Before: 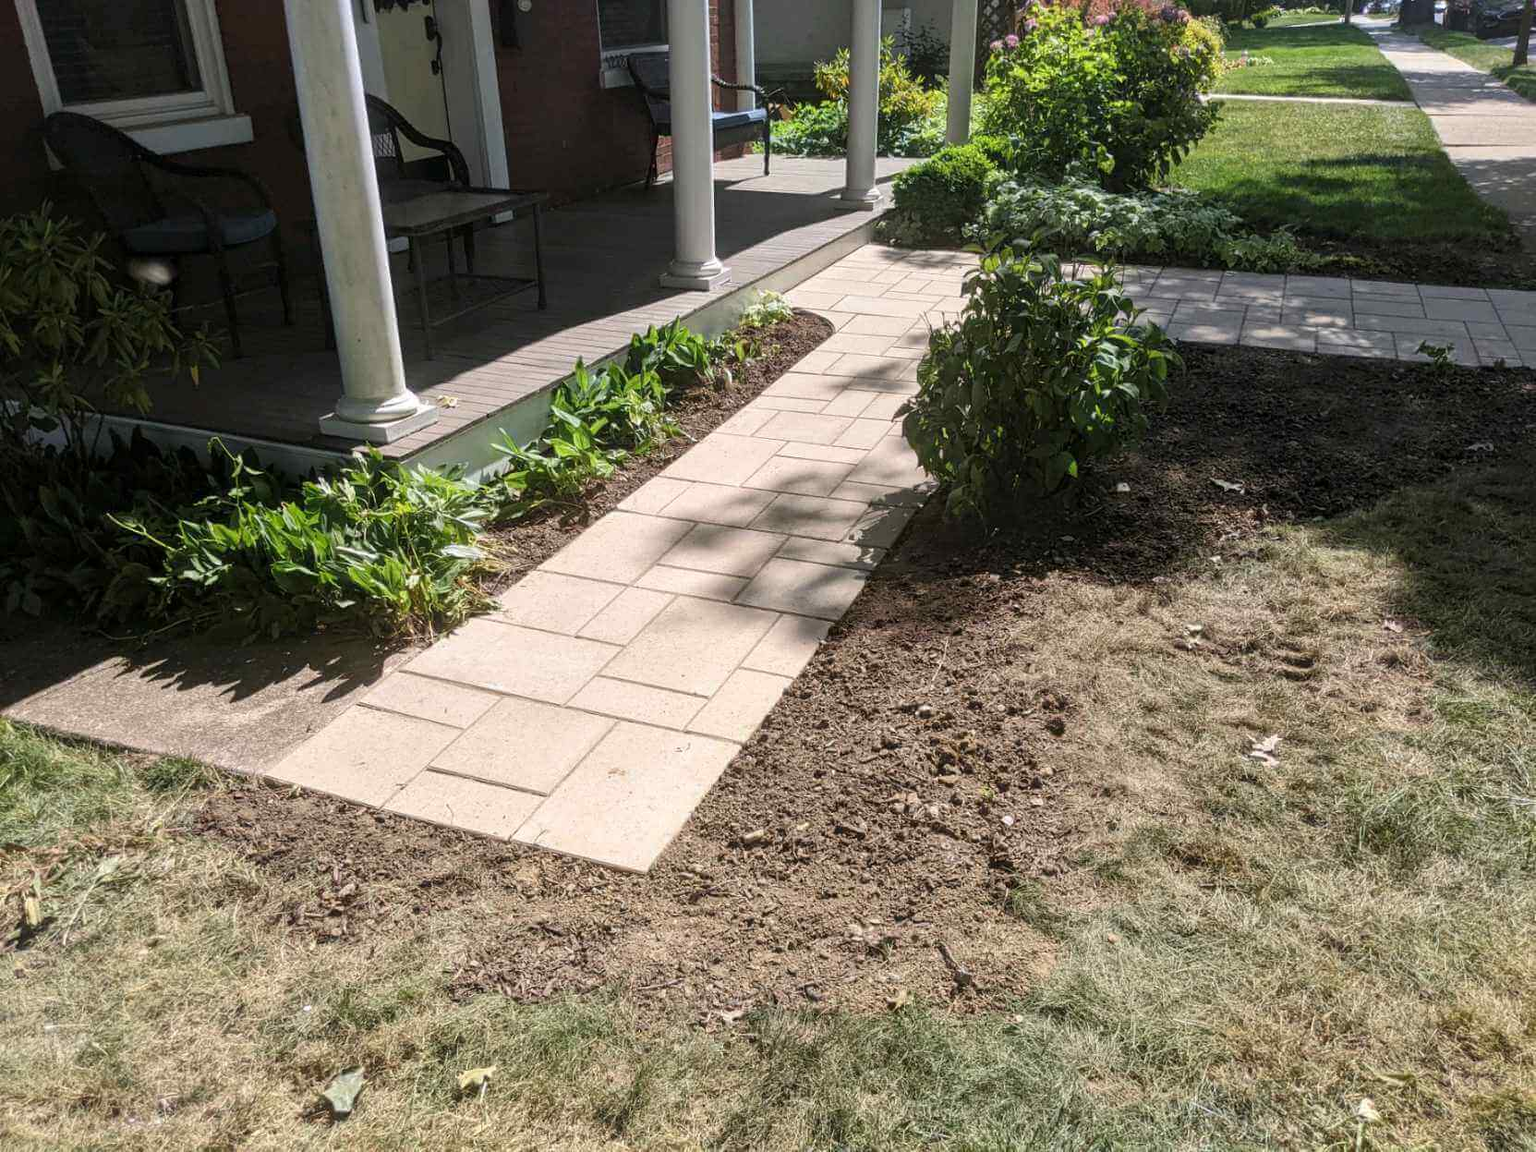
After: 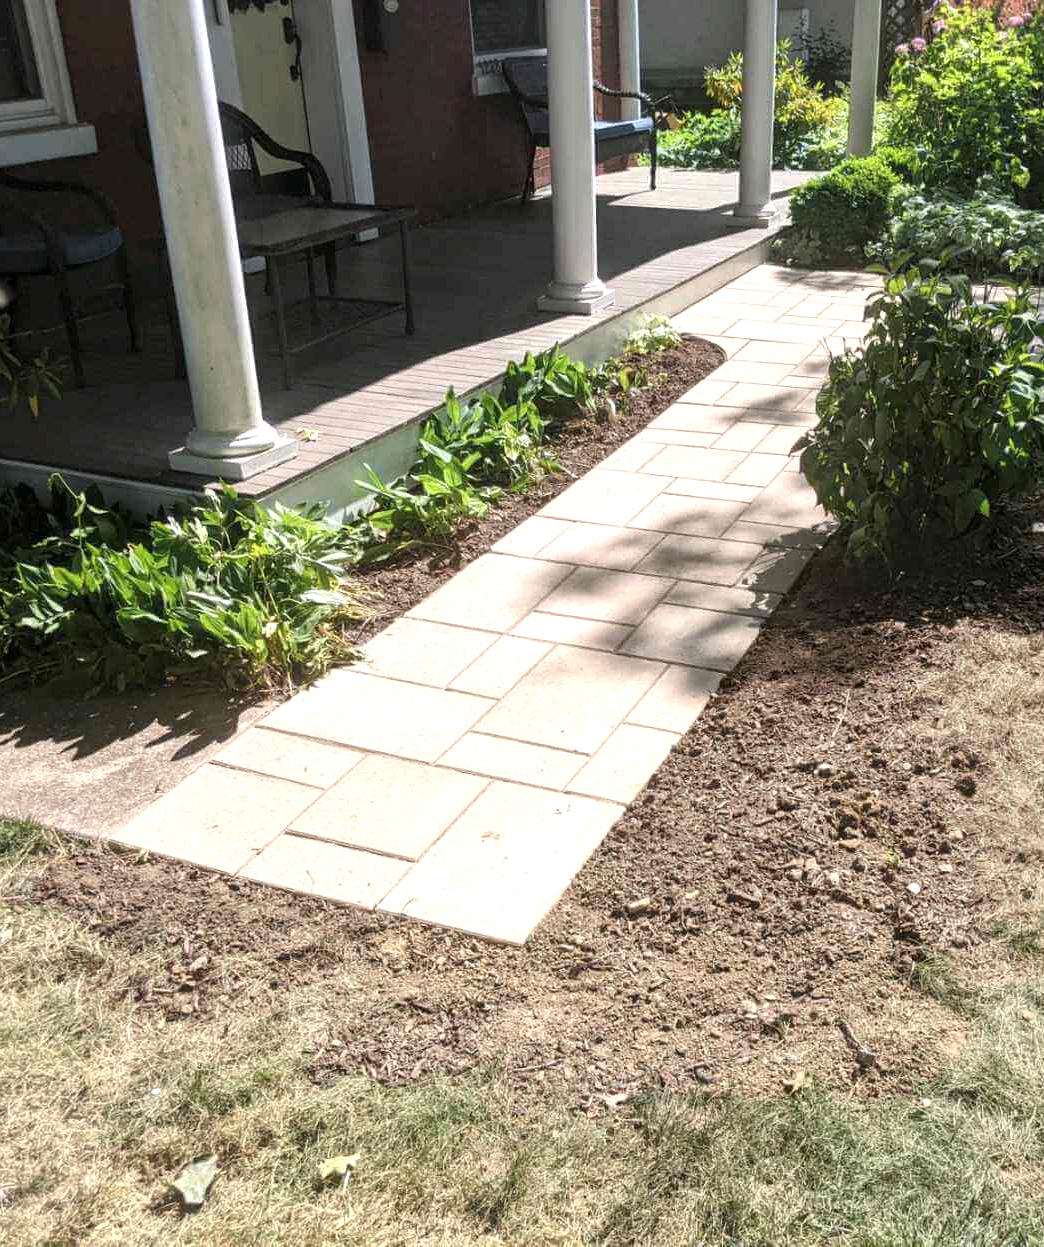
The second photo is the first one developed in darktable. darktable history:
crop: left 10.644%, right 26.528%
contrast brightness saturation: saturation -0.05
exposure: exposure 0.496 EV, compensate highlight preservation false
